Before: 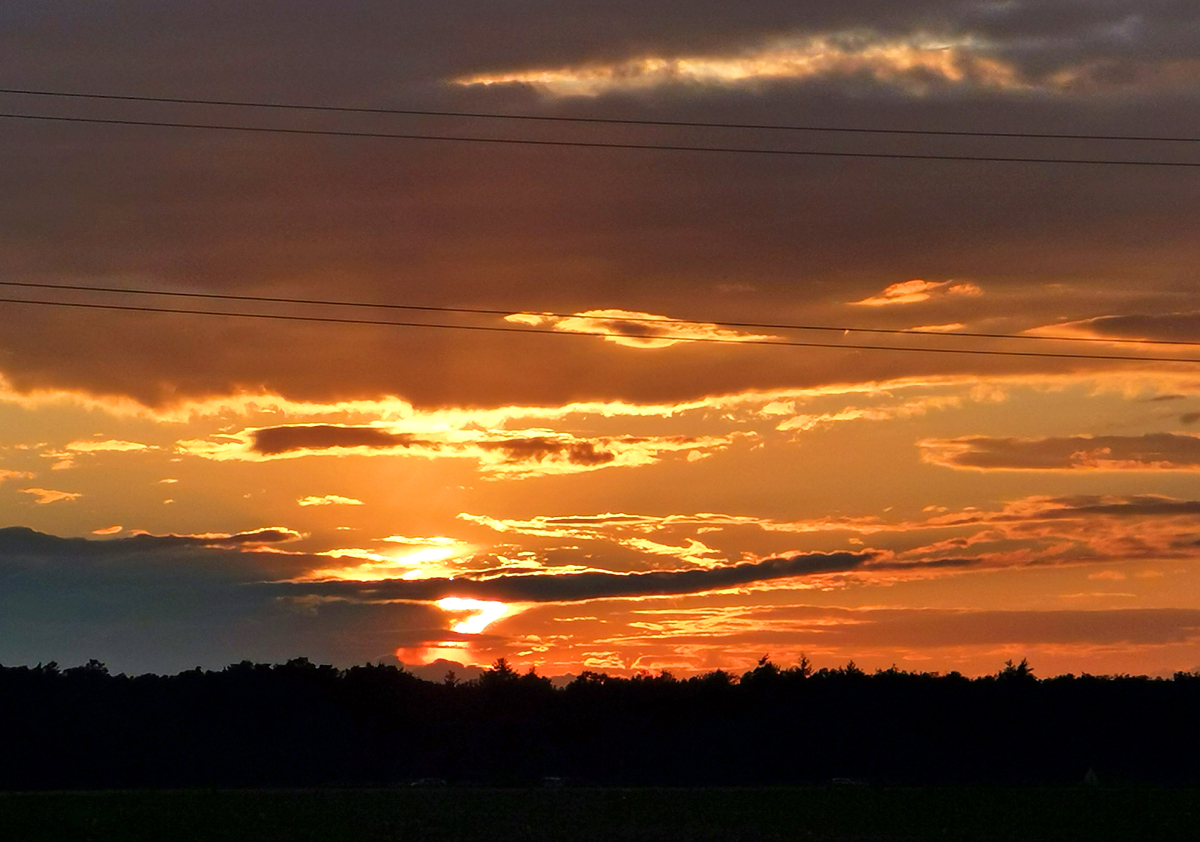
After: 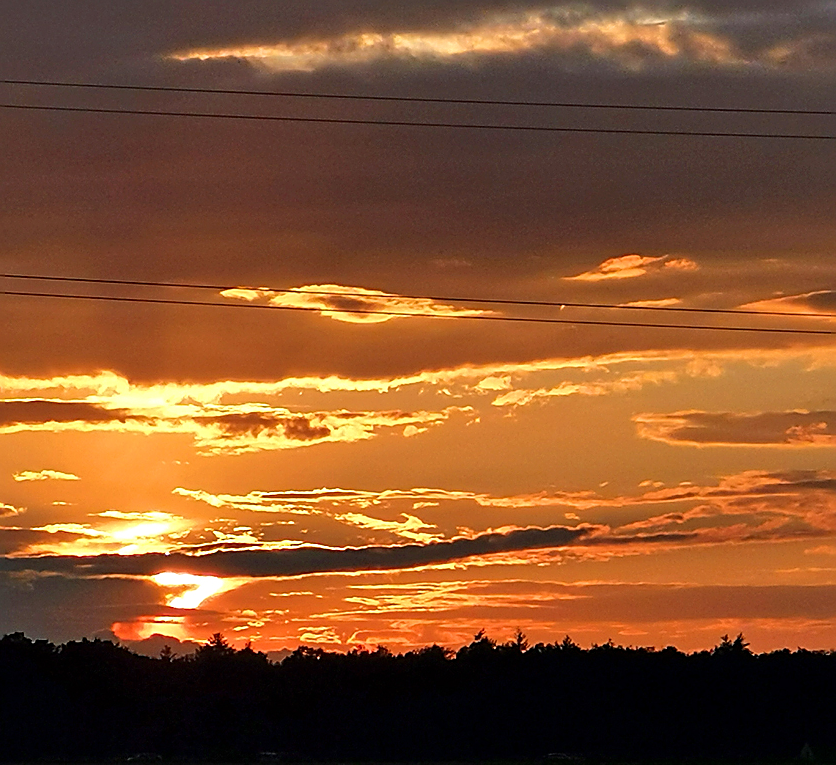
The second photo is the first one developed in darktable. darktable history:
crop and rotate: left 23.708%, top 2.987%, right 6.622%, bottom 6.12%
sharpen: amount 1.011
